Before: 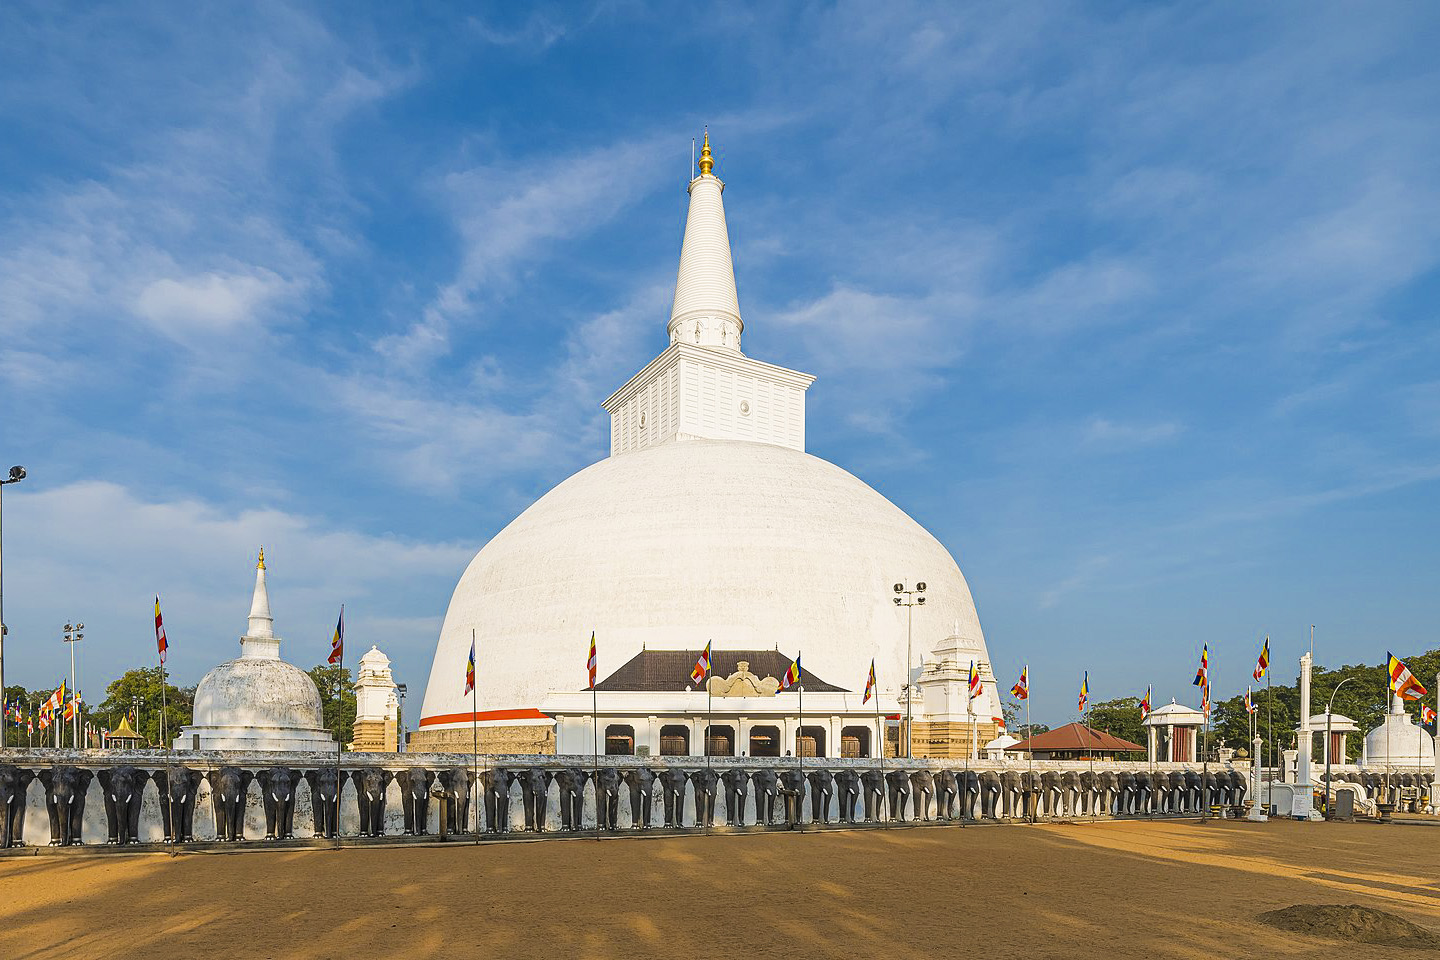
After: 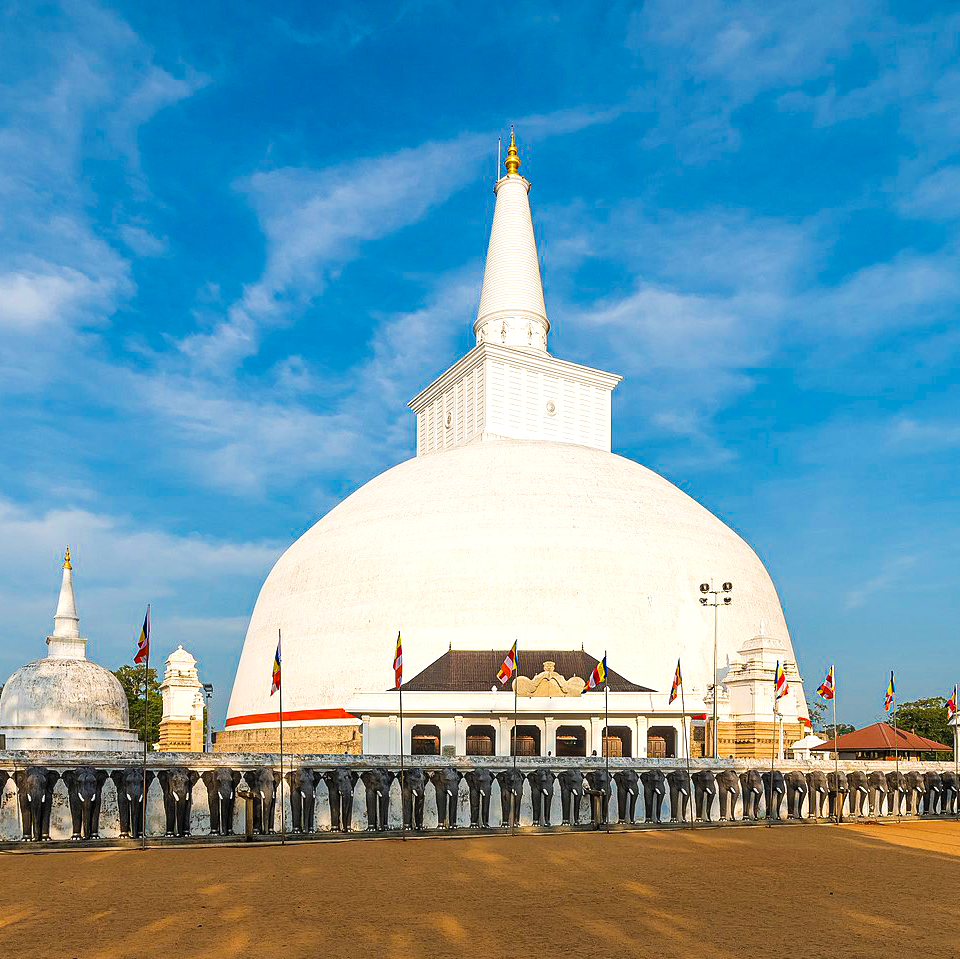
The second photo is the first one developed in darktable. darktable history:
color balance: contrast 10%
crop and rotate: left 13.537%, right 19.796%
